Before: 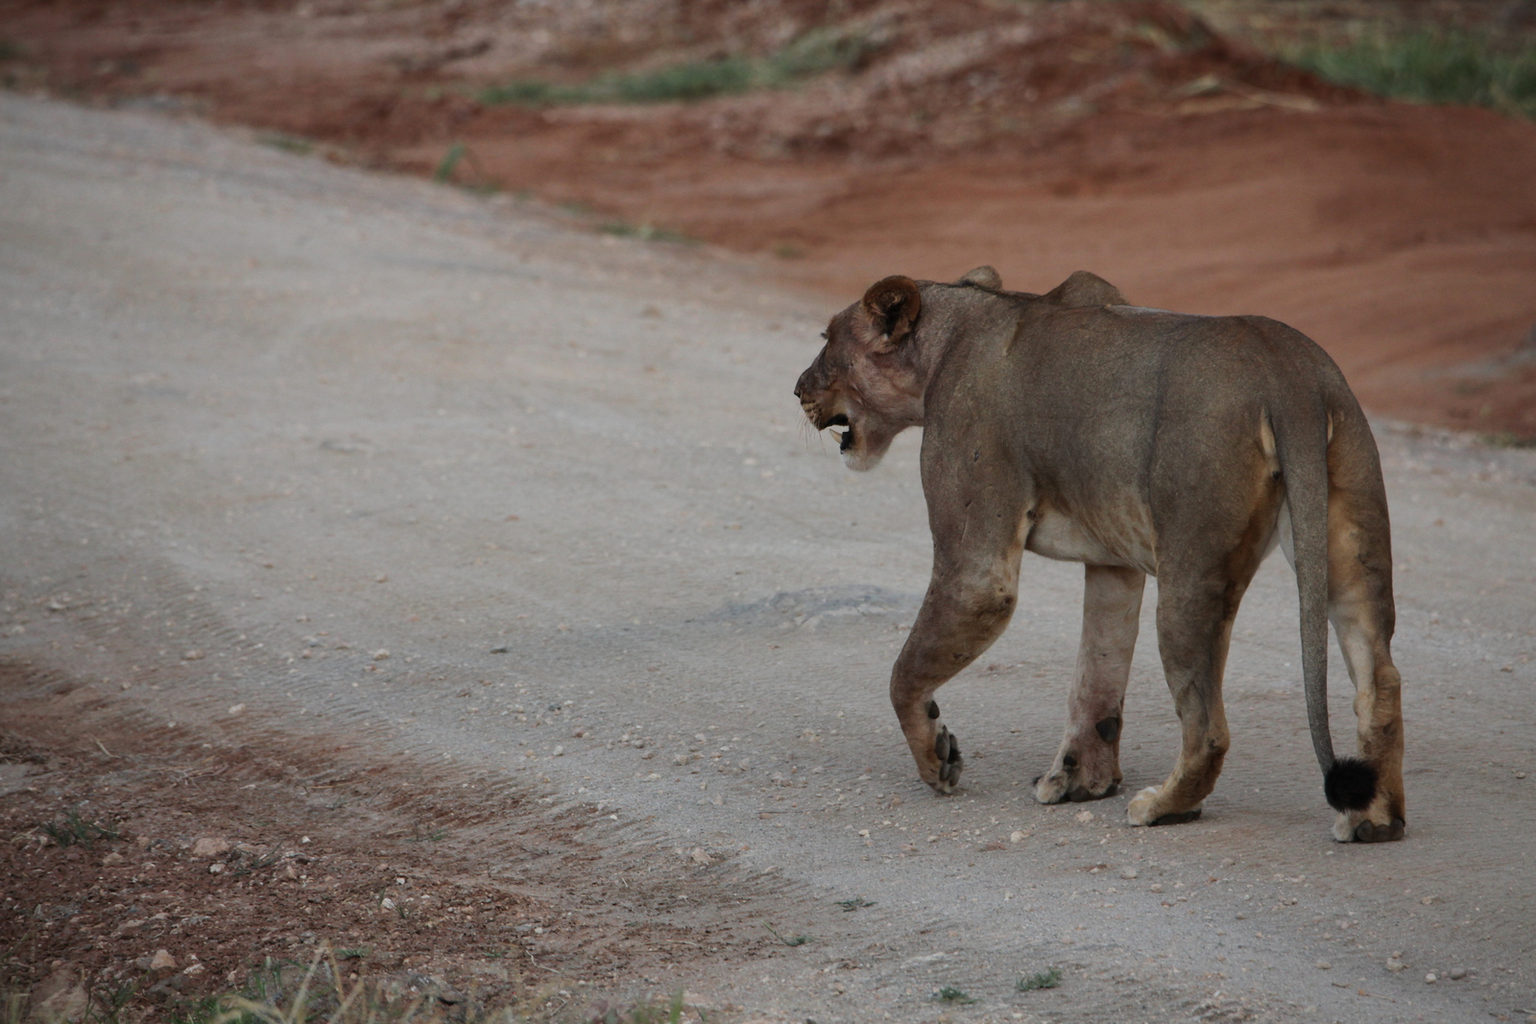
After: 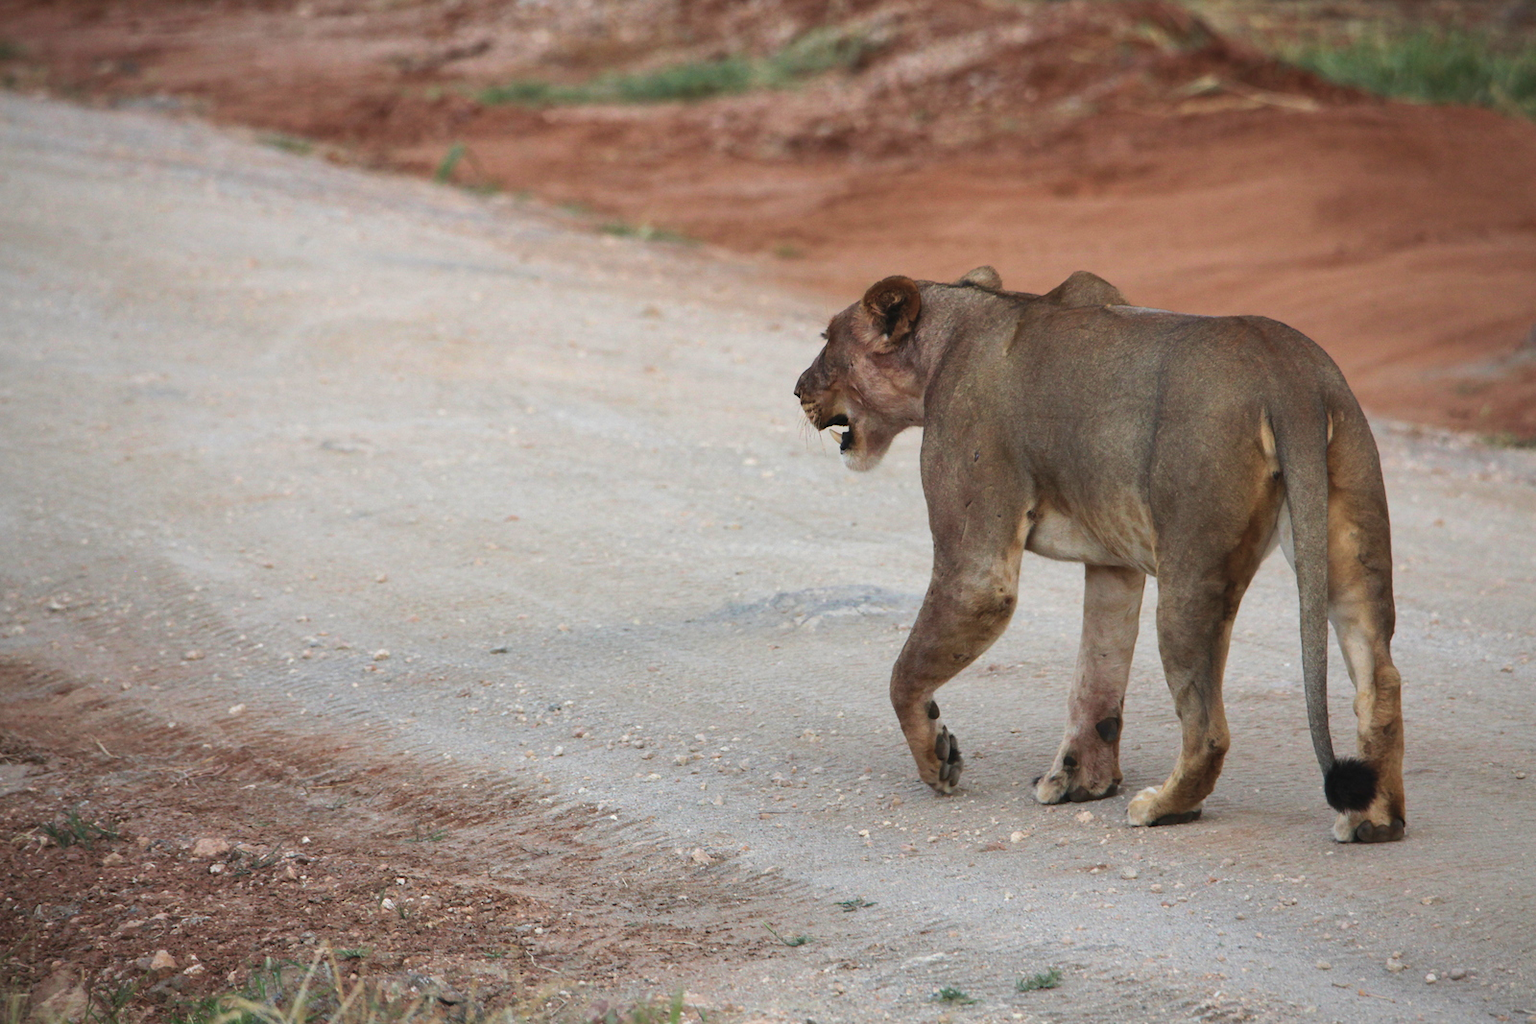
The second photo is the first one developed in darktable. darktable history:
velvia: on, module defaults
exposure: black level correction -0.002, exposure 0.708 EV, compensate exposure bias true, compensate highlight preservation false
